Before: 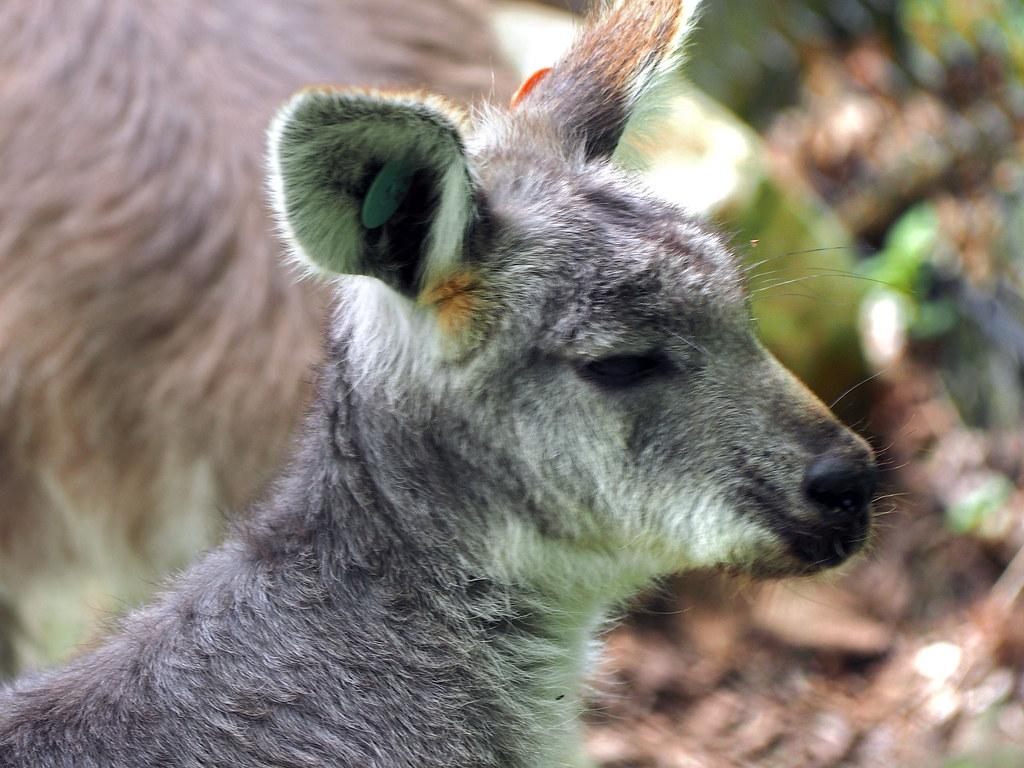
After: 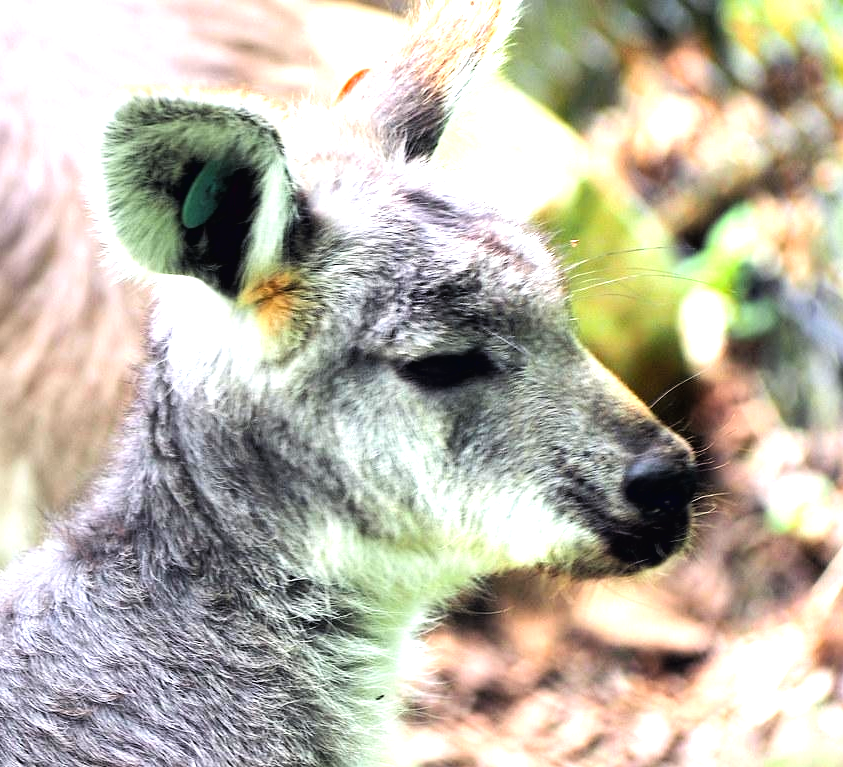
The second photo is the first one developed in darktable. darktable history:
levels: levels [0, 0.374, 0.749]
local contrast: mode bilateral grid, contrast 14, coarseness 35, detail 105%, midtone range 0.2
crop: left 17.661%, bottom 0.028%
tone curve: curves: ch0 [(0, 0.013) (0.054, 0.018) (0.205, 0.197) (0.289, 0.309) (0.382, 0.437) (0.475, 0.552) (0.666, 0.743) (0.791, 0.85) (1, 0.998)]; ch1 [(0, 0) (0.394, 0.338) (0.449, 0.404) (0.499, 0.498) (0.526, 0.528) (0.543, 0.564) (0.589, 0.633) (0.66, 0.687) (0.783, 0.804) (1, 1)]; ch2 [(0, 0) (0.304, 0.31) (0.403, 0.399) (0.441, 0.421) (0.474, 0.466) (0.498, 0.496) (0.524, 0.538) (0.555, 0.584) (0.633, 0.665) (0.7, 0.711) (1, 1)], color space Lab, linked channels, preserve colors none
